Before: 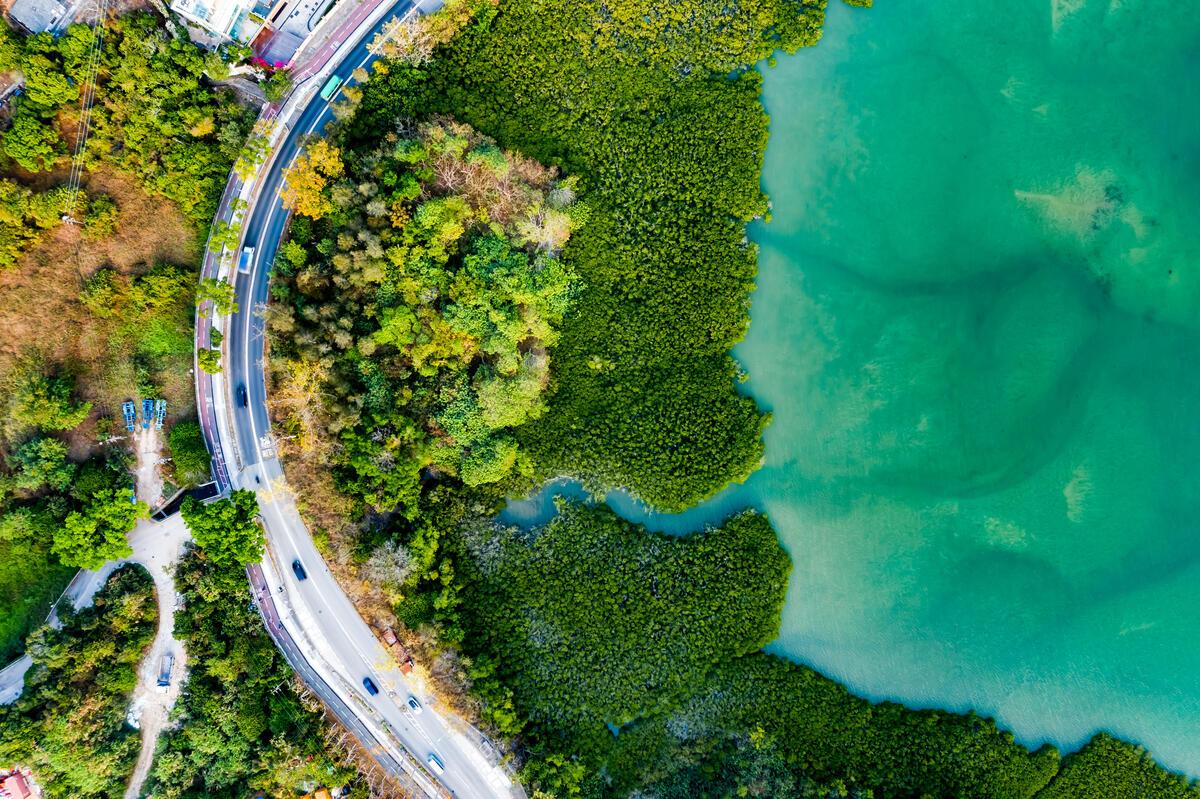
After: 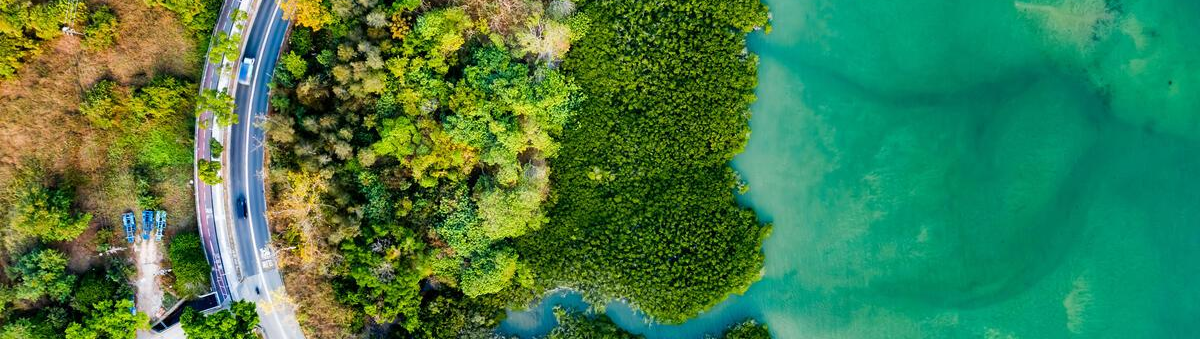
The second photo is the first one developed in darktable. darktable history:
crop and rotate: top 23.761%, bottom 33.81%
